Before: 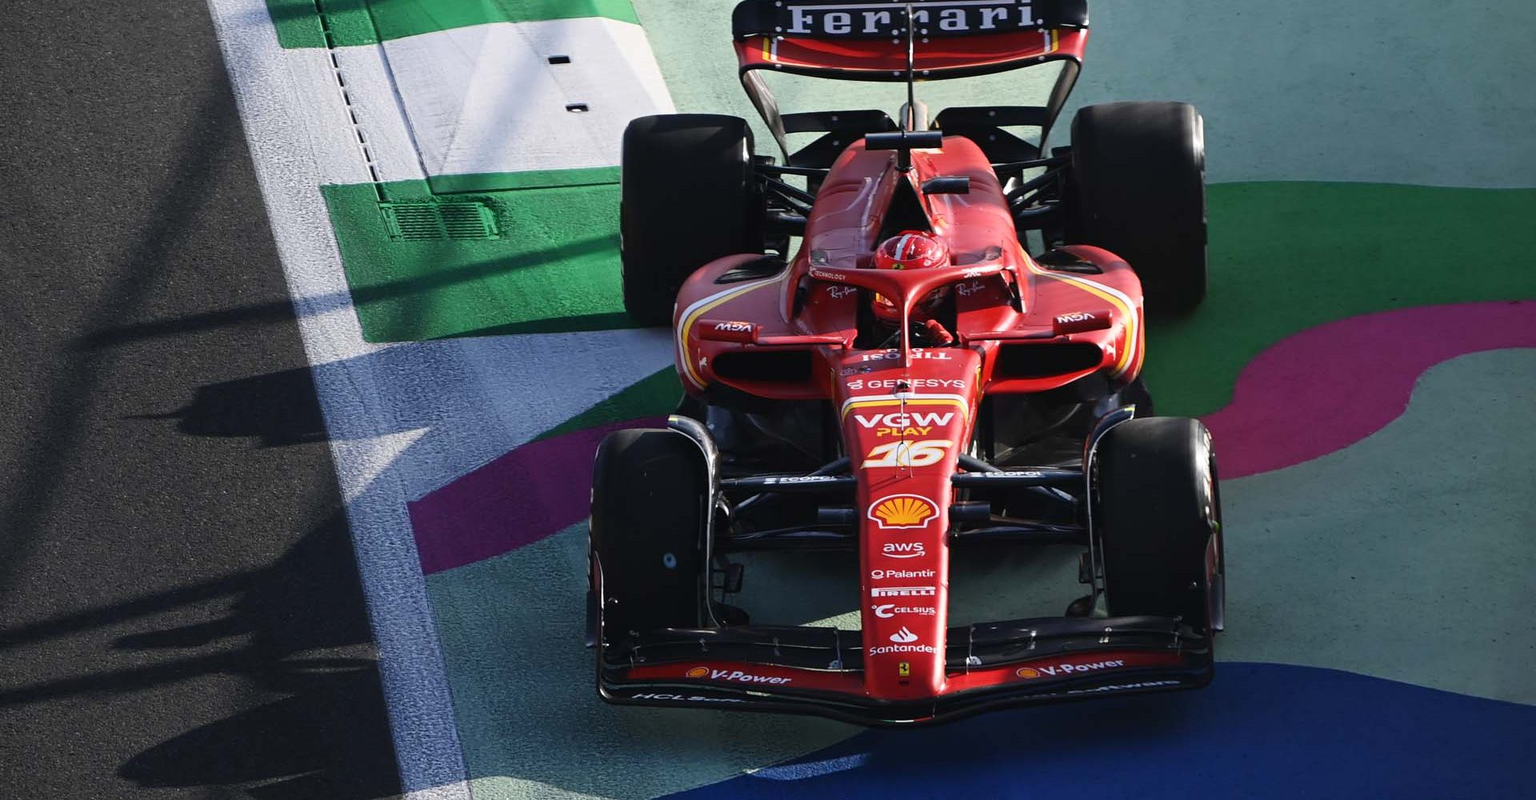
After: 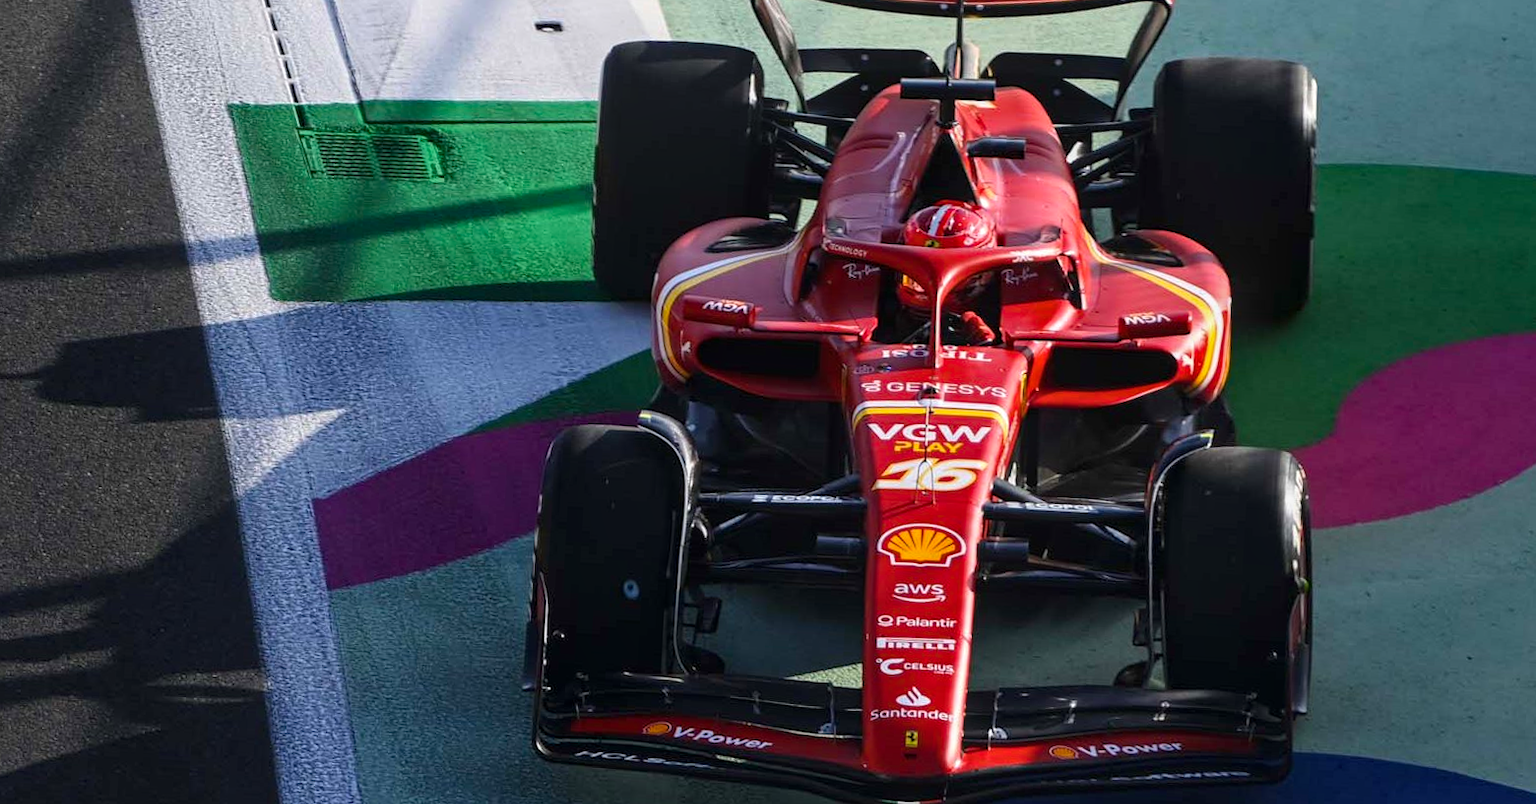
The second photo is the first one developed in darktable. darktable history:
local contrast: on, module defaults
contrast brightness saturation: saturation -0.042
crop and rotate: angle -3.25°, left 5.349%, top 5.218%, right 4.657%, bottom 4.265%
color balance rgb: perceptual saturation grading › global saturation 19.996%, global vibrance 20%
